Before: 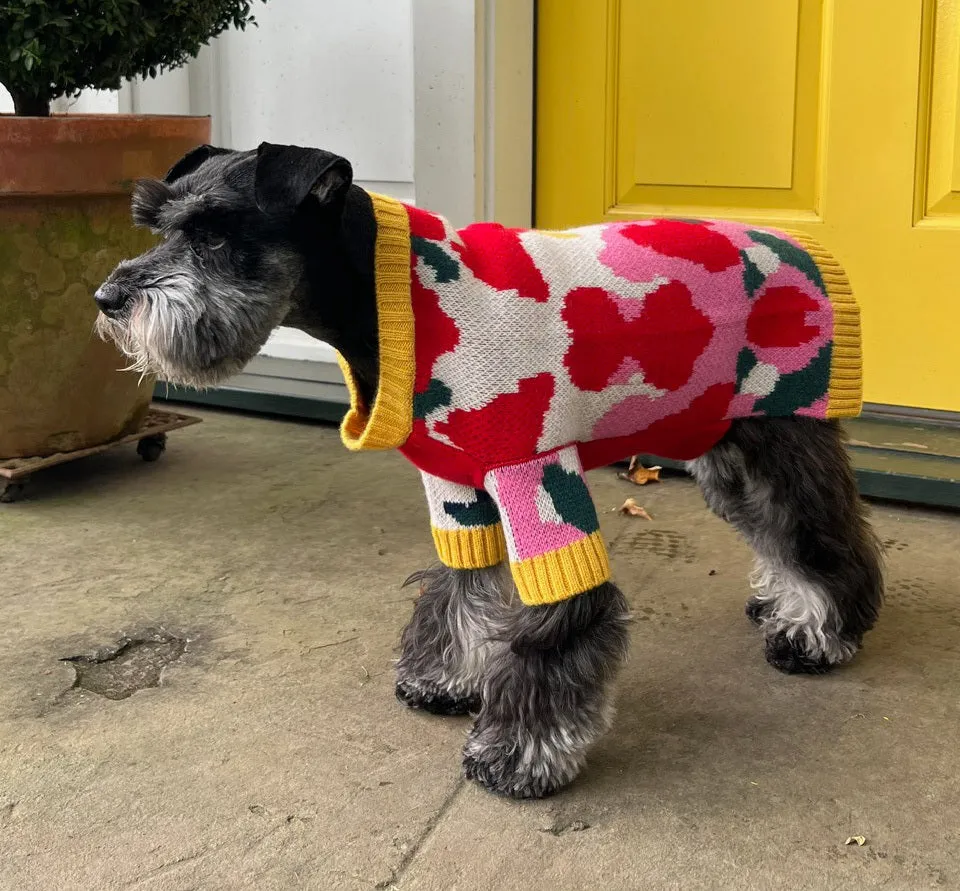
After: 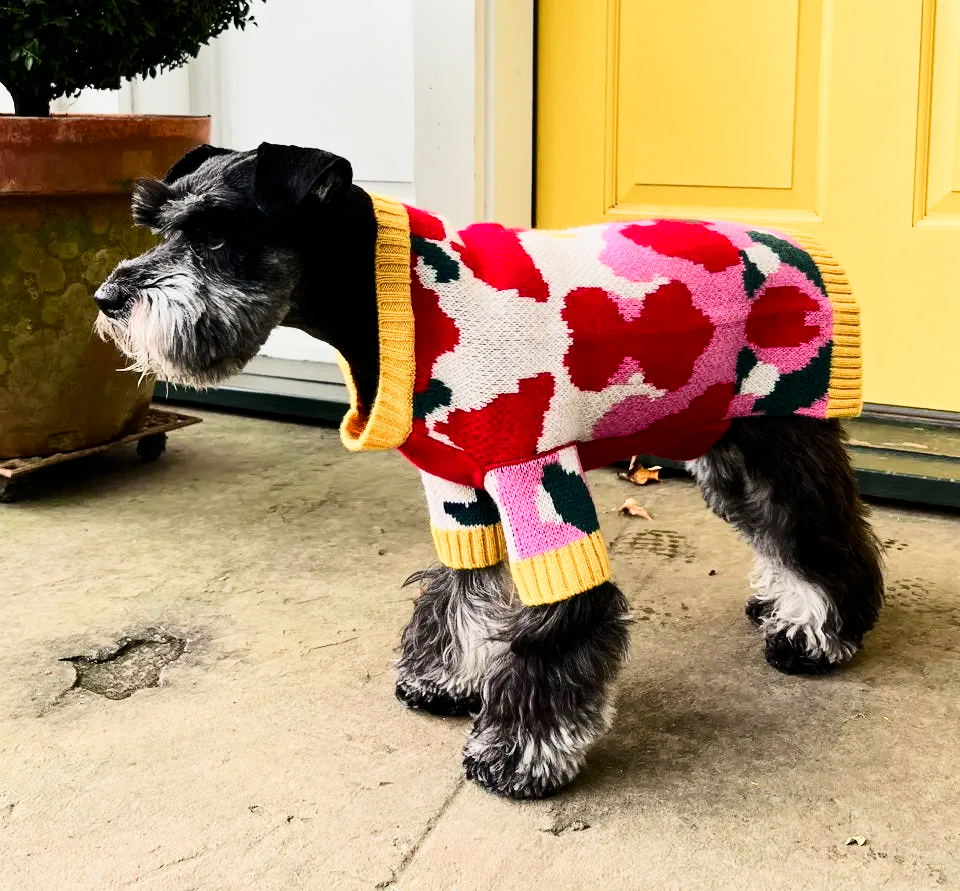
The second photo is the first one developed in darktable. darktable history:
filmic rgb: black relative exposure -7.65 EV, white relative exposure 4.56 EV, hardness 3.61, add noise in highlights 0, preserve chrominance luminance Y, color science v3 (2019), use custom middle-gray values true, iterations of high-quality reconstruction 0, contrast in highlights soft
exposure: black level correction 0, exposure 0.498 EV, compensate highlight preservation false
contrast brightness saturation: contrast 0.412, brightness 0.05, saturation 0.253
